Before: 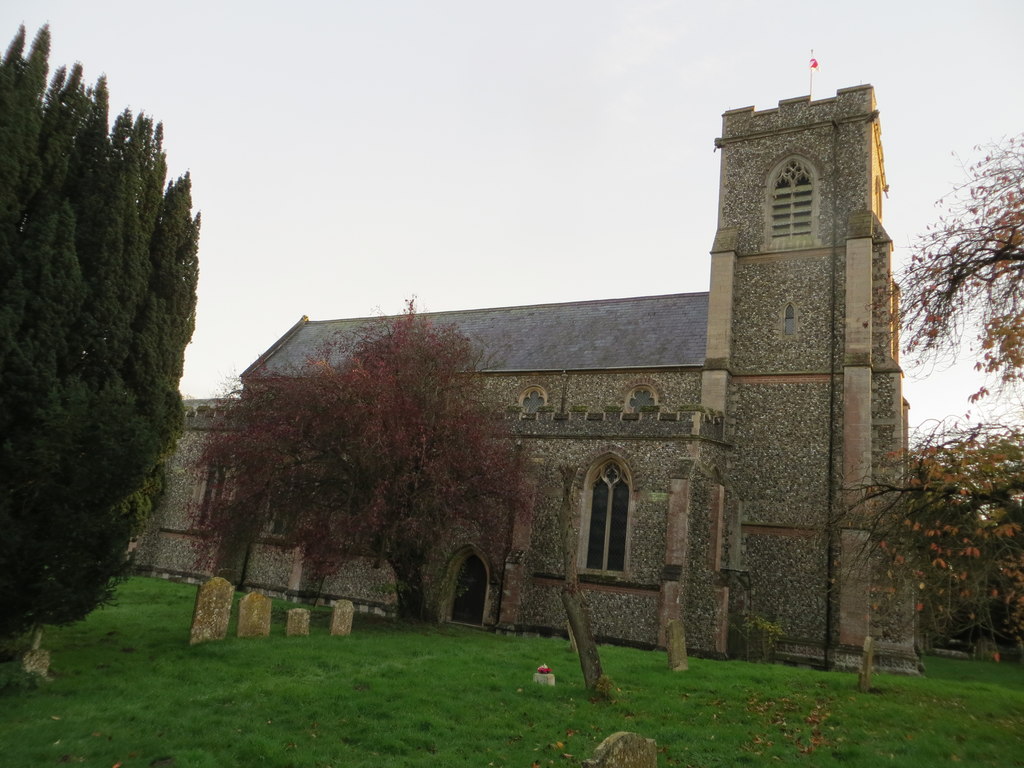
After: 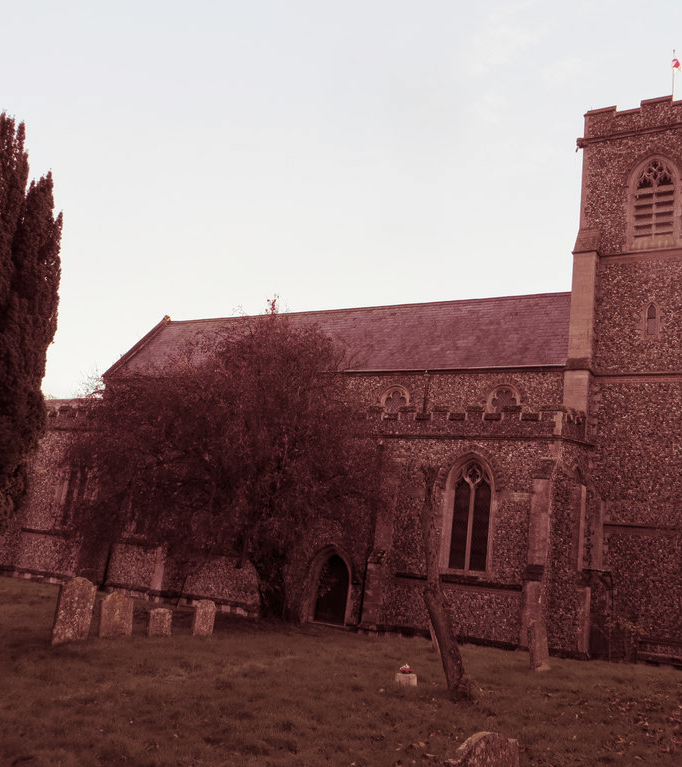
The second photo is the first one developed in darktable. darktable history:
crop and rotate: left 13.537%, right 19.796%
local contrast: highlights 100%, shadows 100%, detail 120%, midtone range 0.2
split-toning: highlights › saturation 0, balance -61.83
